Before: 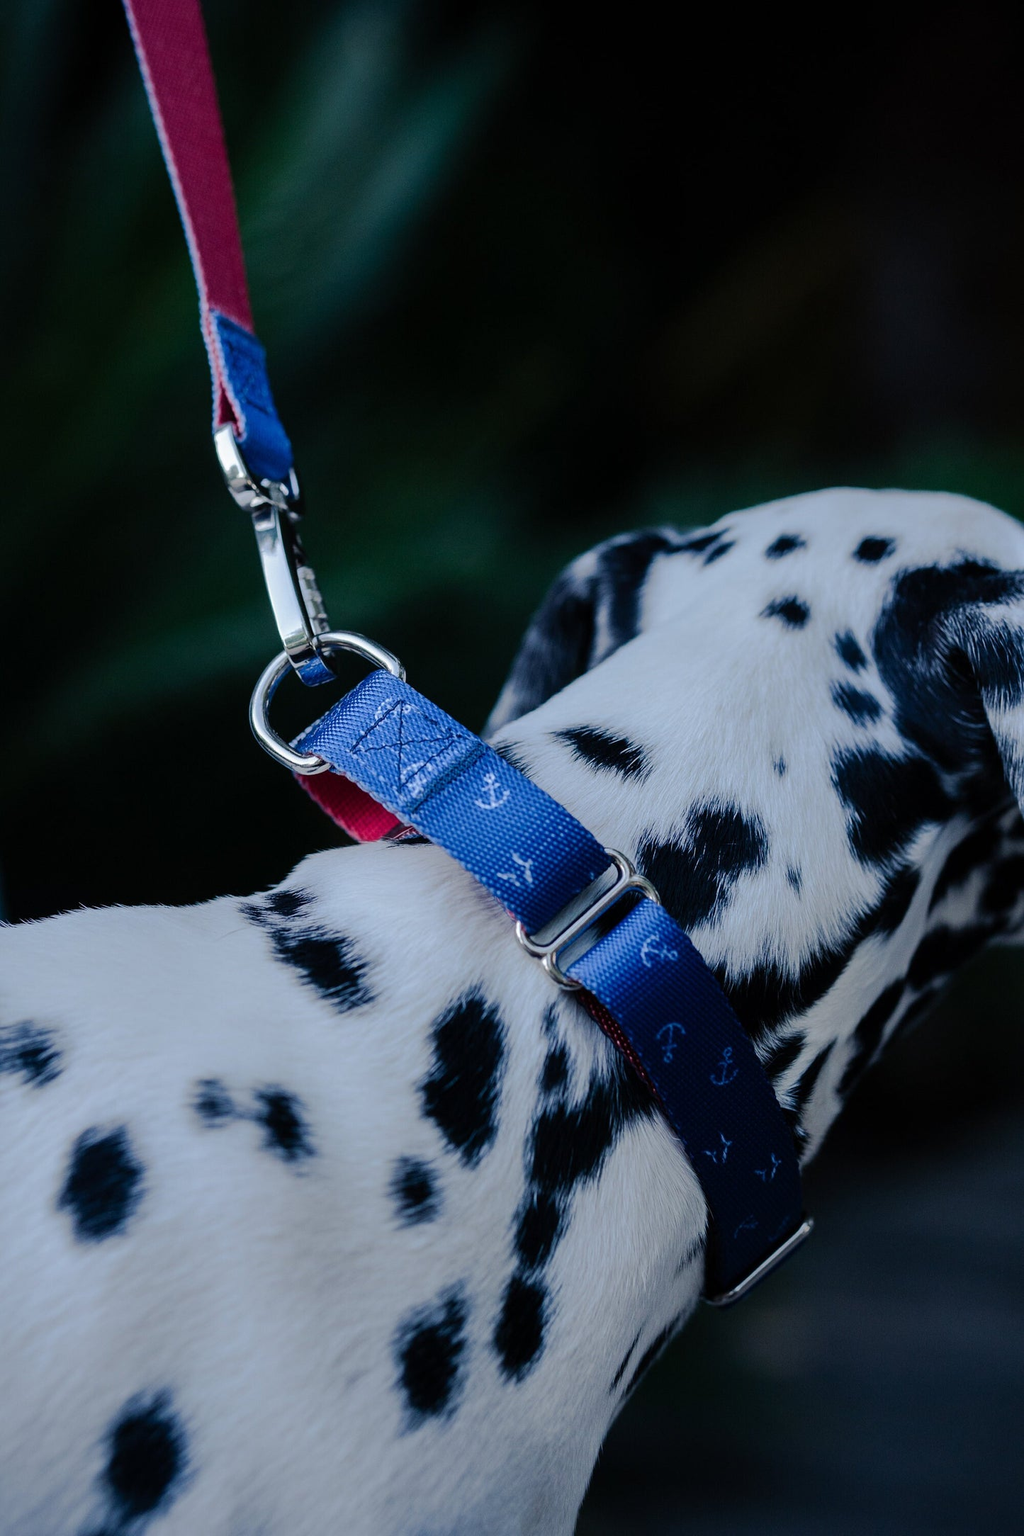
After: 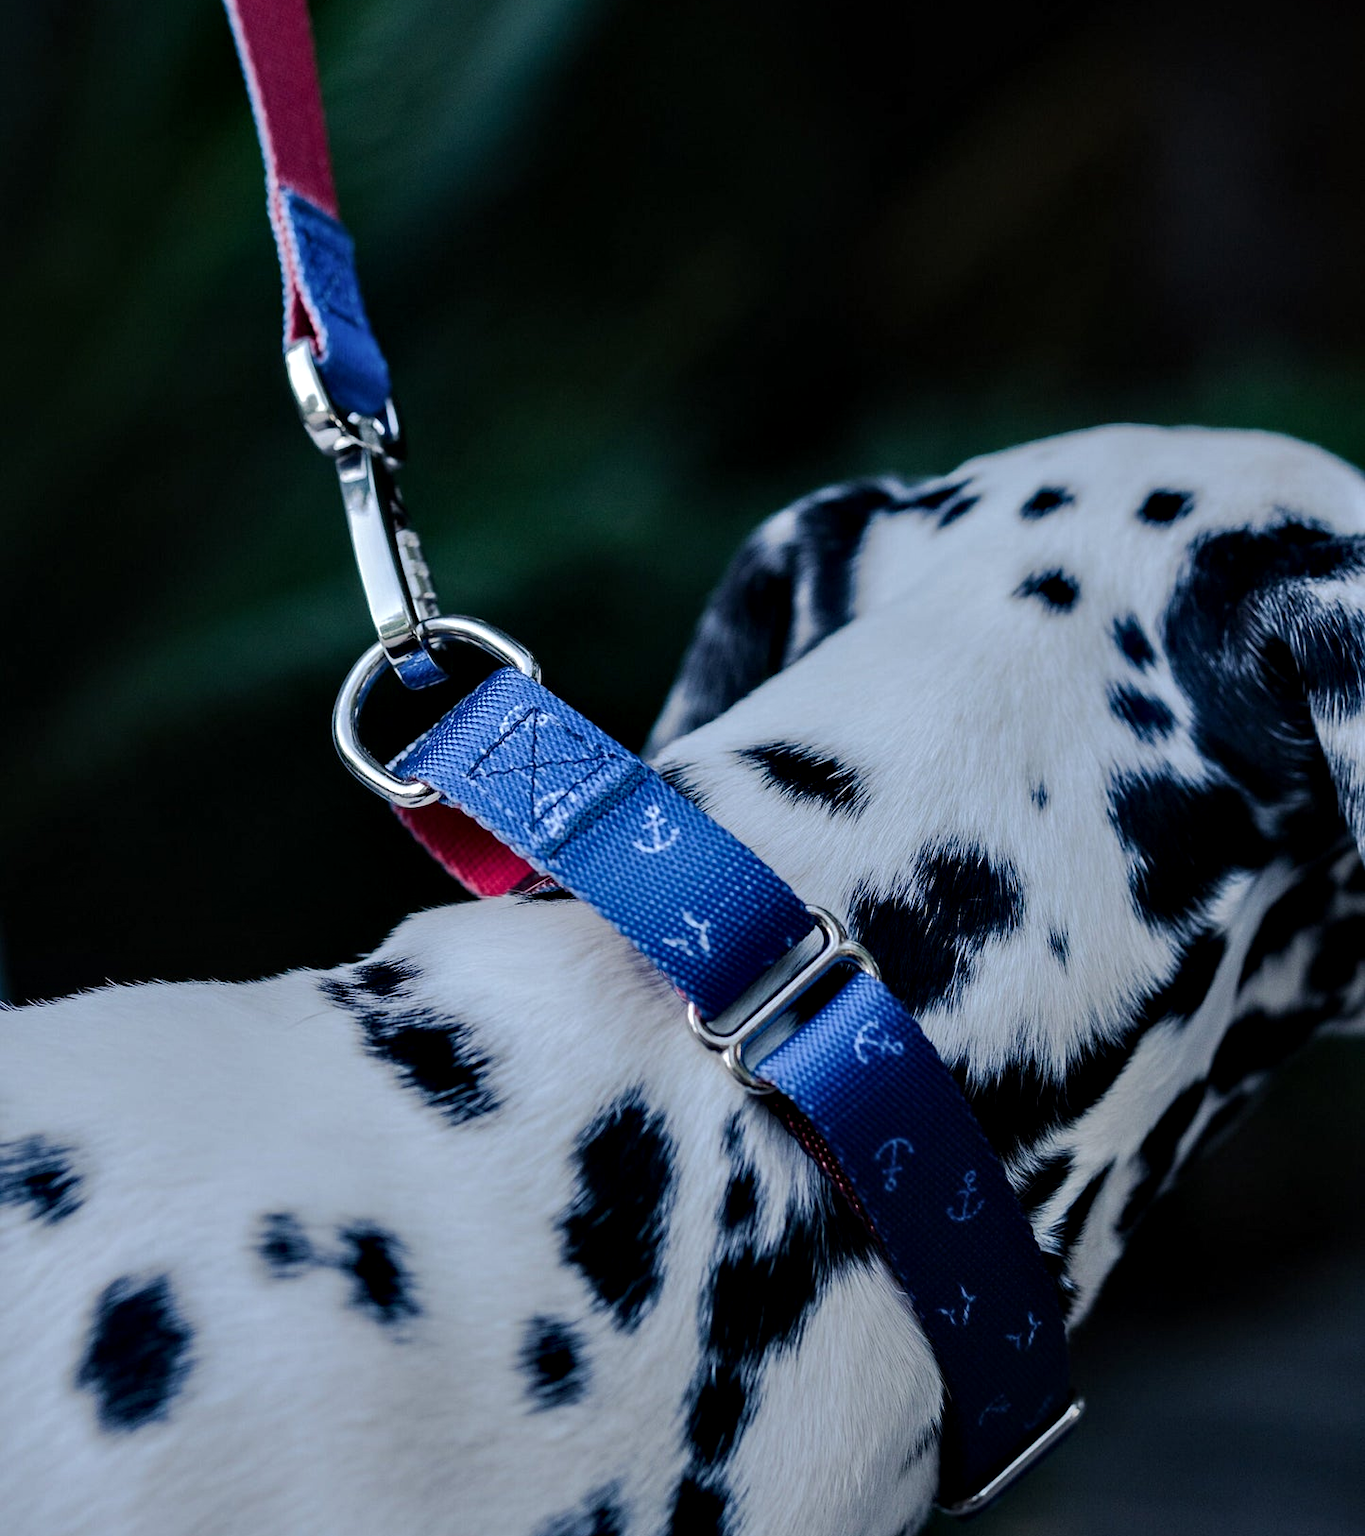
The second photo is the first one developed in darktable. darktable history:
crop: top 11.038%, bottom 13.962%
contrast equalizer: y [[0.531, 0.548, 0.559, 0.557, 0.544, 0.527], [0.5 ×6], [0.5 ×6], [0 ×6], [0 ×6]]
